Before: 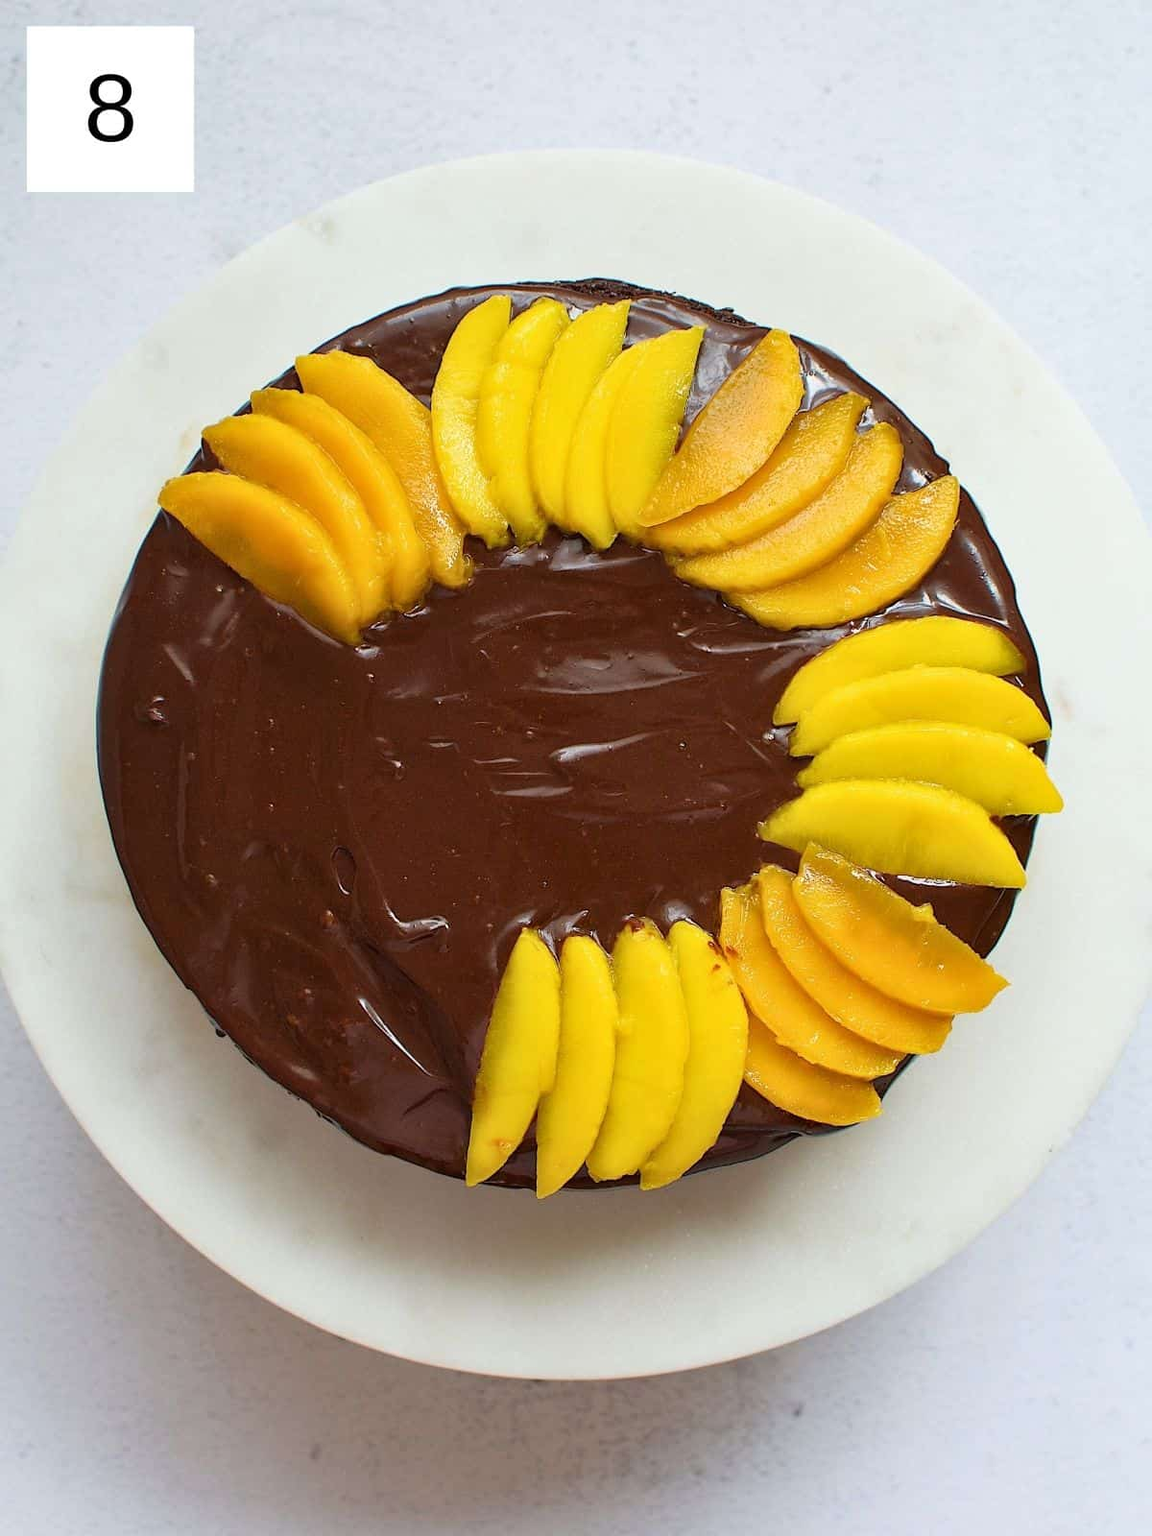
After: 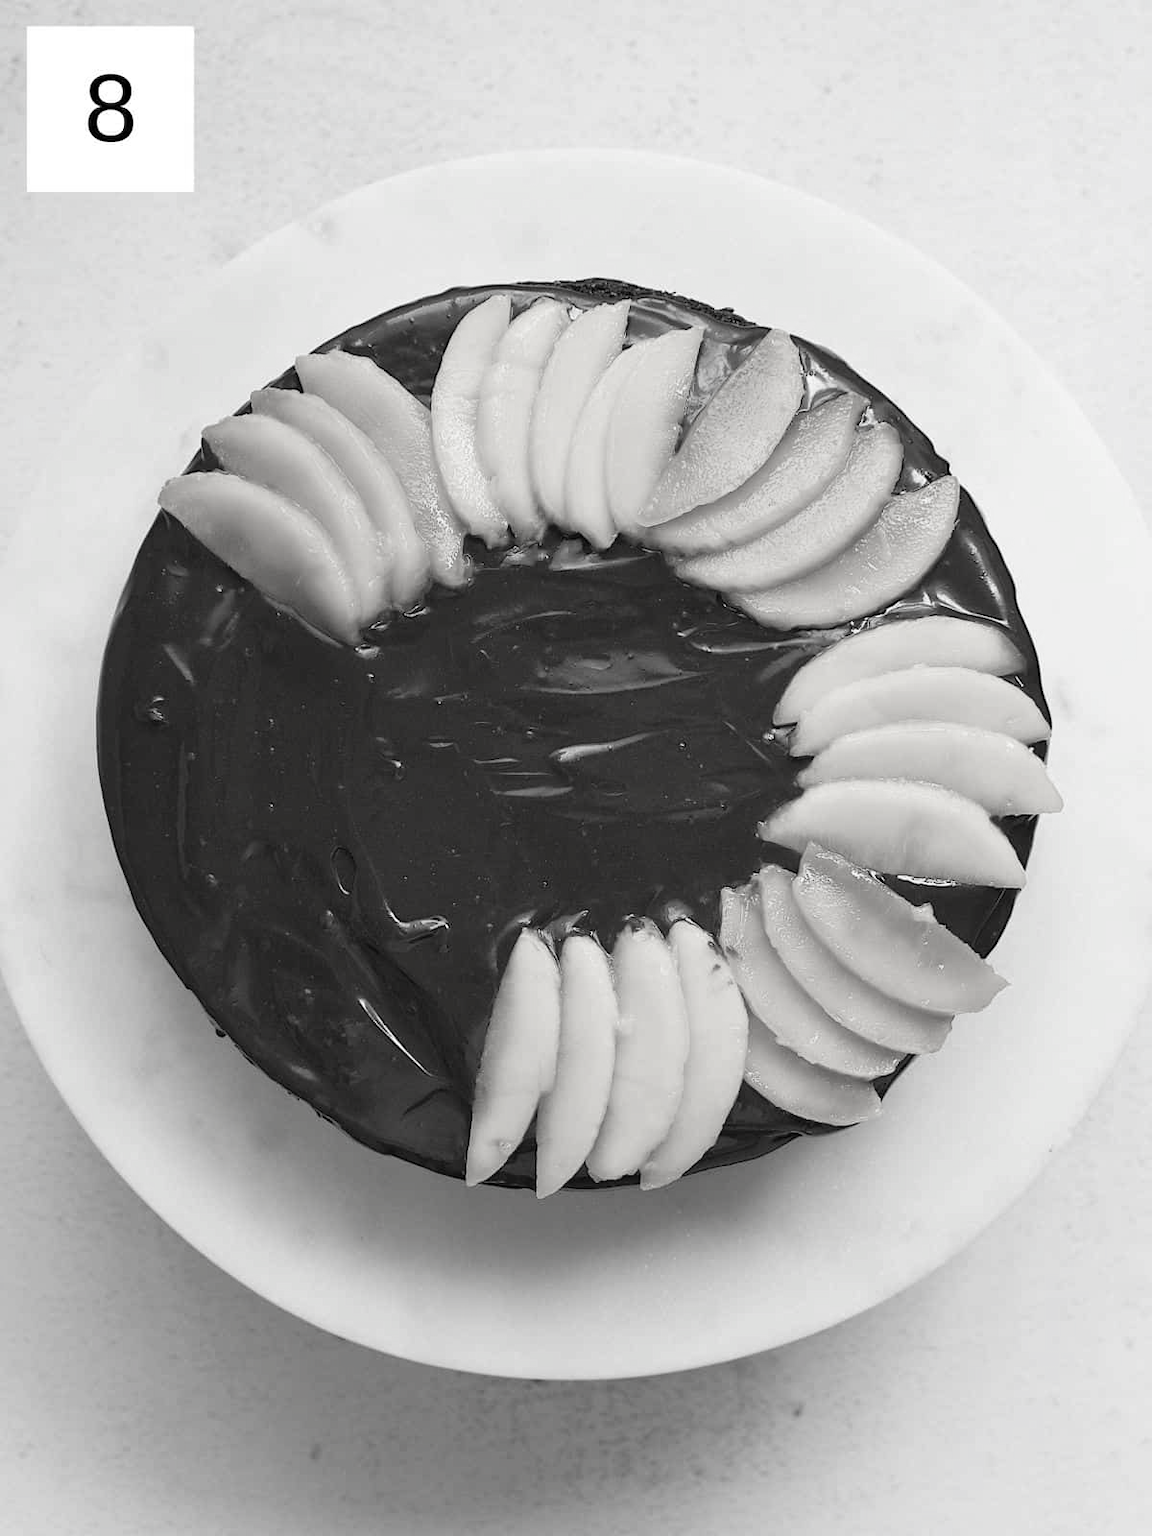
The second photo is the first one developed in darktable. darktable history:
contrast brightness saturation: saturation -0.982
